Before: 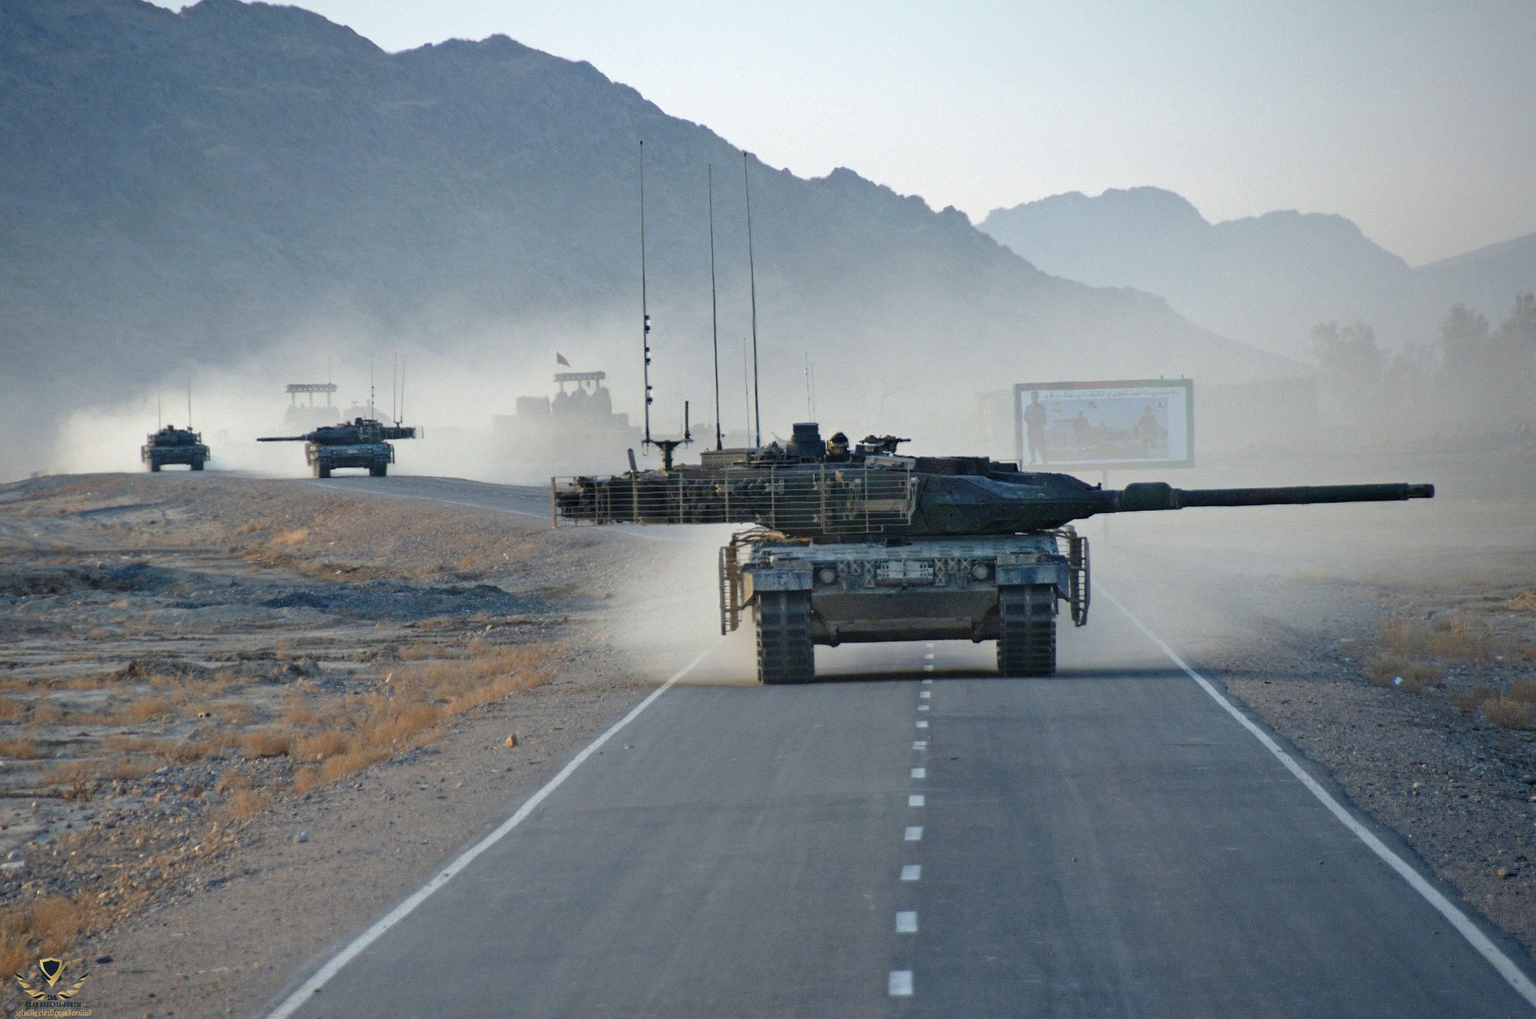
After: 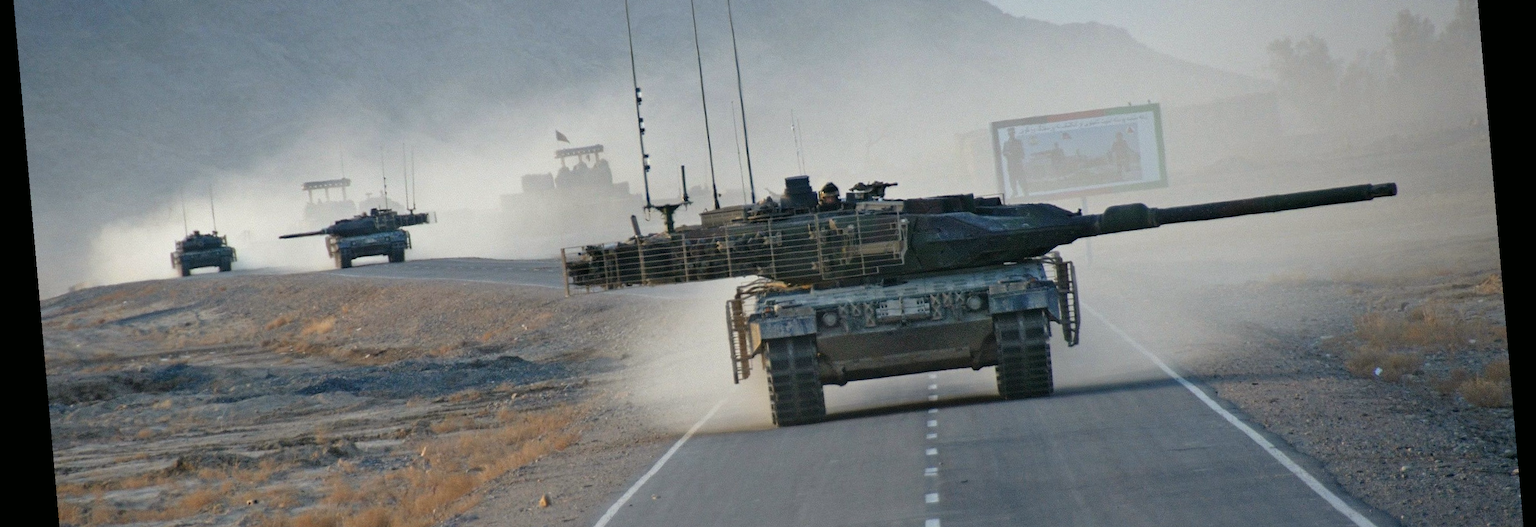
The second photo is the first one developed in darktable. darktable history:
color balance: mode lift, gamma, gain (sRGB), lift [1, 0.99, 1.01, 0.992], gamma [1, 1.037, 0.974, 0.963]
rotate and perspective: rotation -4.98°, automatic cropping off
crop and rotate: top 26.056%, bottom 25.543%
